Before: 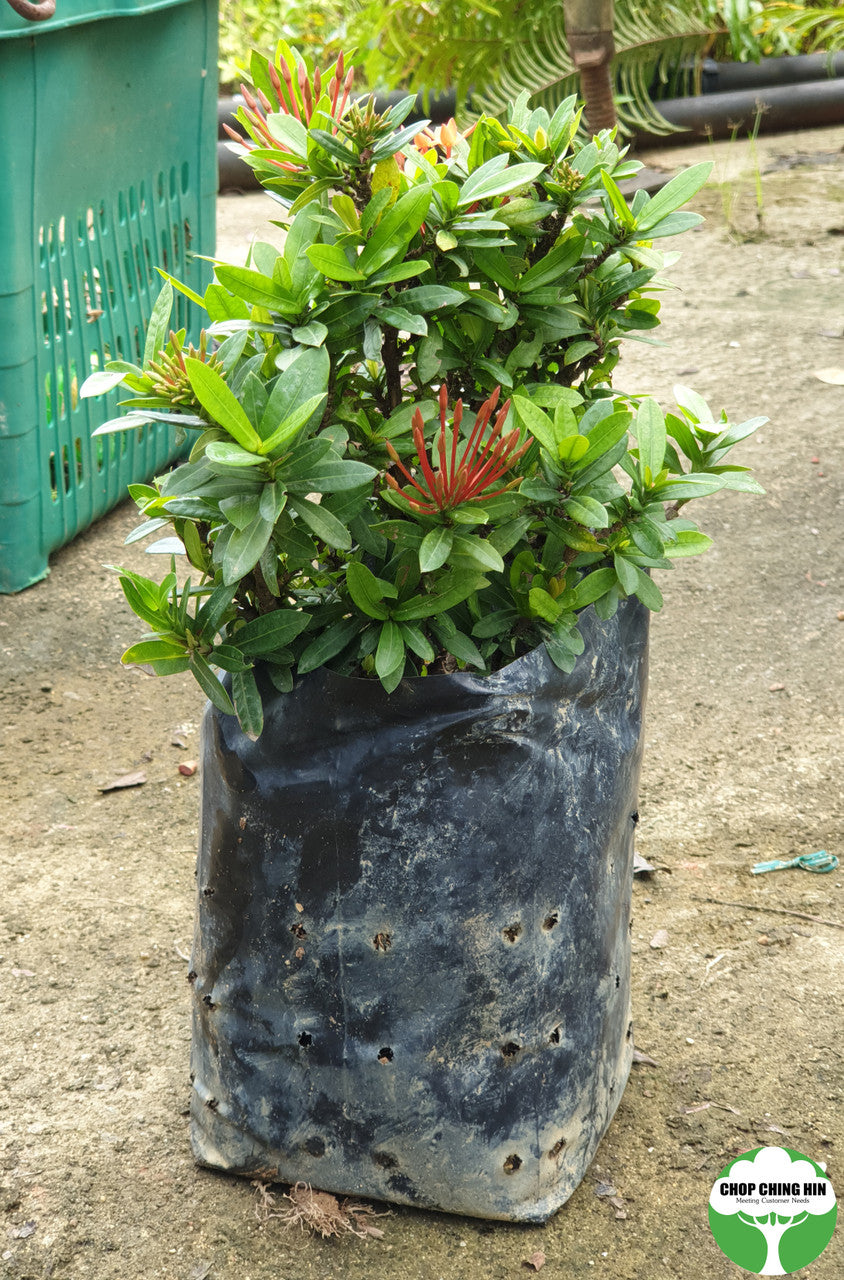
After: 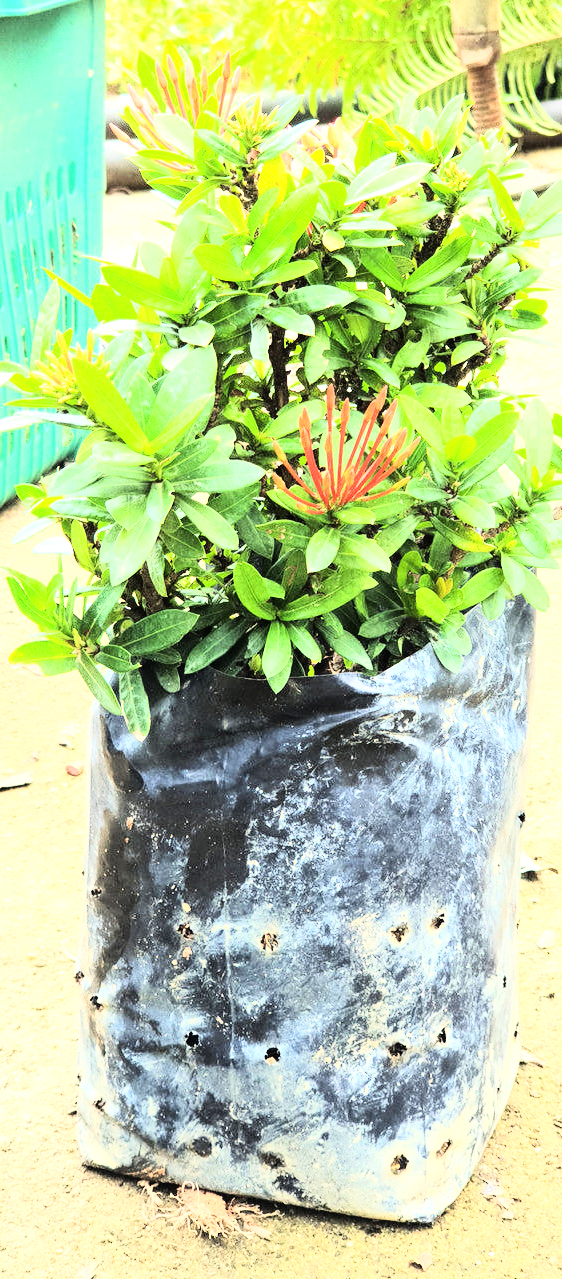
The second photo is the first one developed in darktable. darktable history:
crop and rotate: left 13.409%, right 19.924%
exposure: black level correction 0, exposure 1.2 EV, compensate highlight preservation false
rgb curve: curves: ch0 [(0, 0) (0.21, 0.15) (0.24, 0.21) (0.5, 0.75) (0.75, 0.96) (0.89, 0.99) (1, 1)]; ch1 [(0, 0.02) (0.21, 0.13) (0.25, 0.2) (0.5, 0.67) (0.75, 0.9) (0.89, 0.97) (1, 1)]; ch2 [(0, 0.02) (0.21, 0.13) (0.25, 0.2) (0.5, 0.67) (0.75, 0.9) (0.89, 0.97) (1, 1)], compensate middle gray true
